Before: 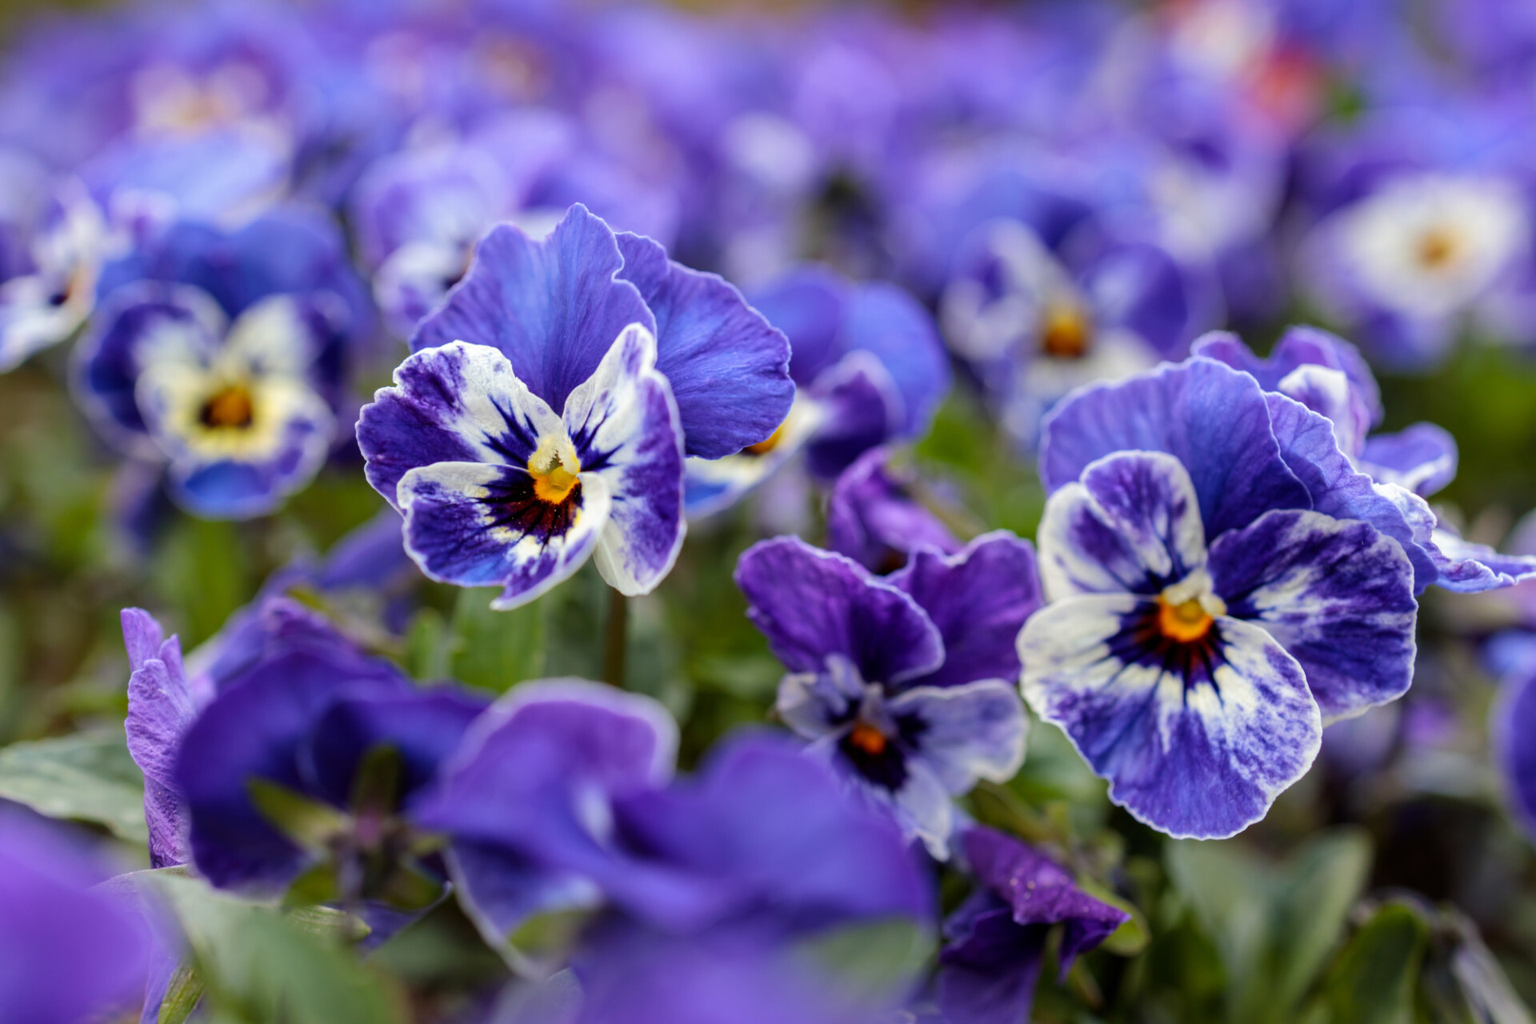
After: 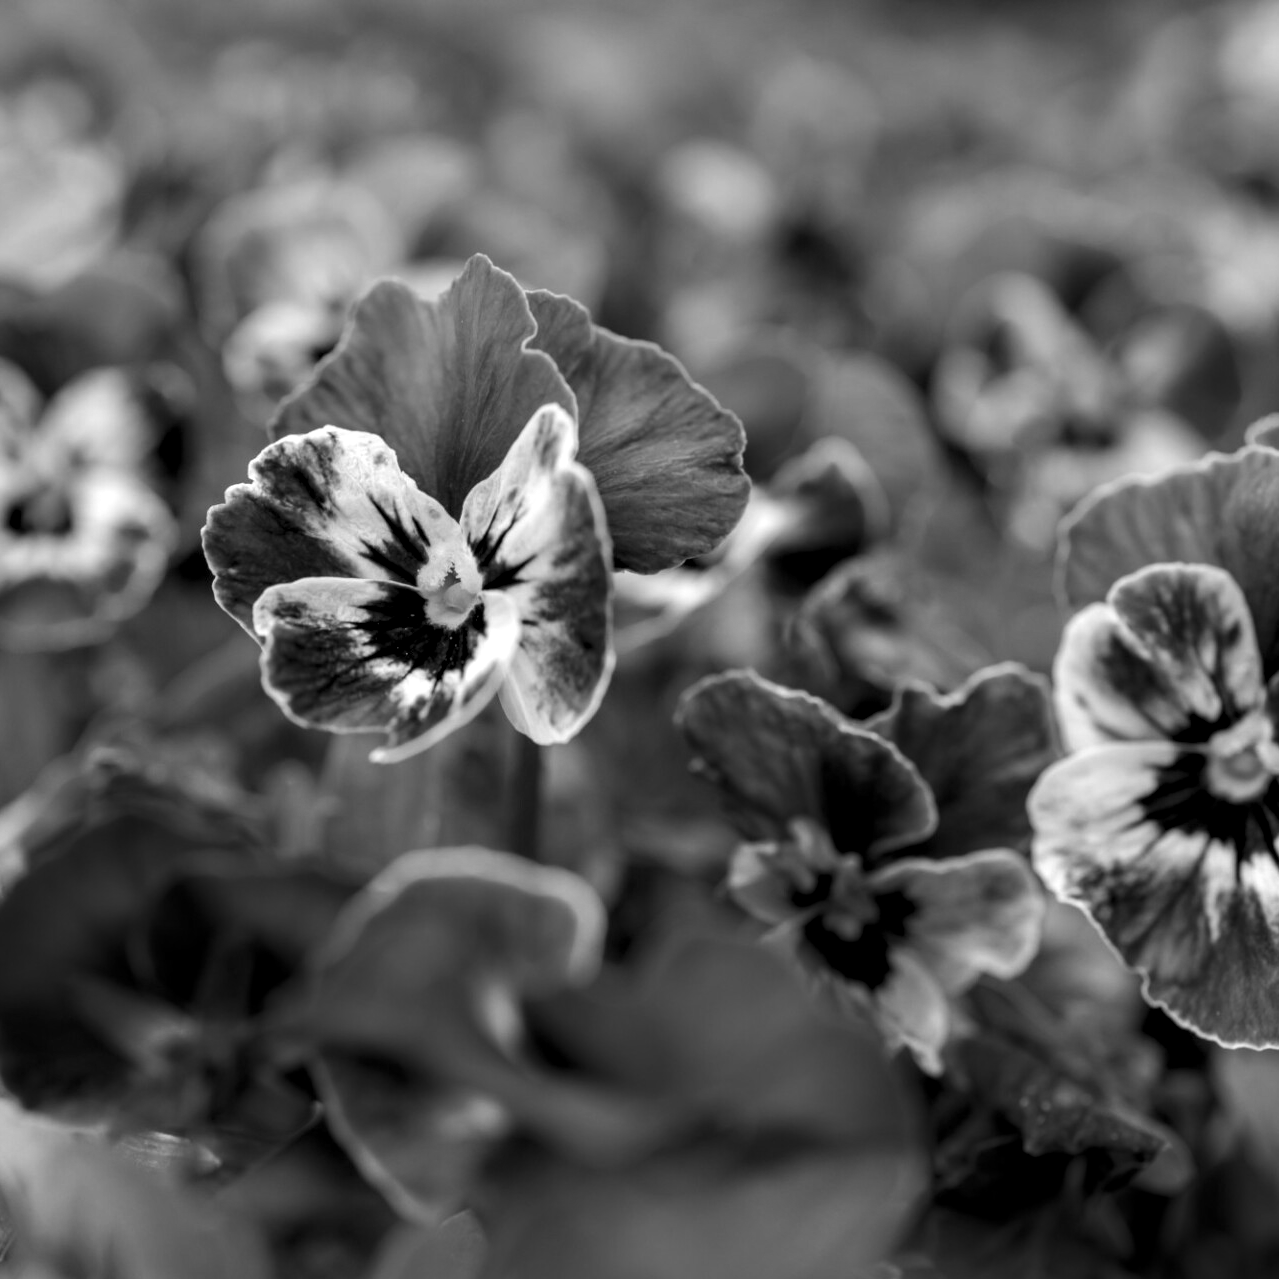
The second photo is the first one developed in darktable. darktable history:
crop and rotate: left 12.673%, right 20.66%
contrast equalizer: y [[0.546, 0.552, 0.554, 0.554, 0.552, 0.546], [0.5 ×6], [0.5 ×6], [0 ×6], [0 ×6]]
shadows and highlights: shadows -70, highlights 35, soften with gaussian
monochrome: a -4.13, b 5.16, size 1
